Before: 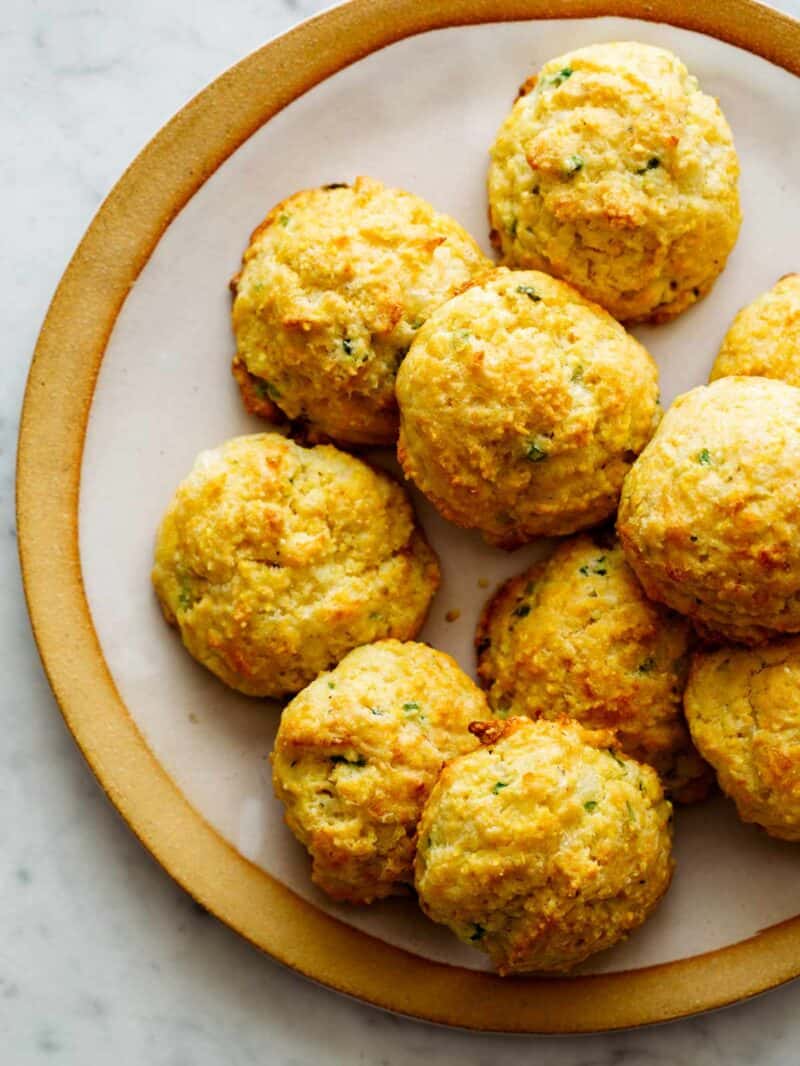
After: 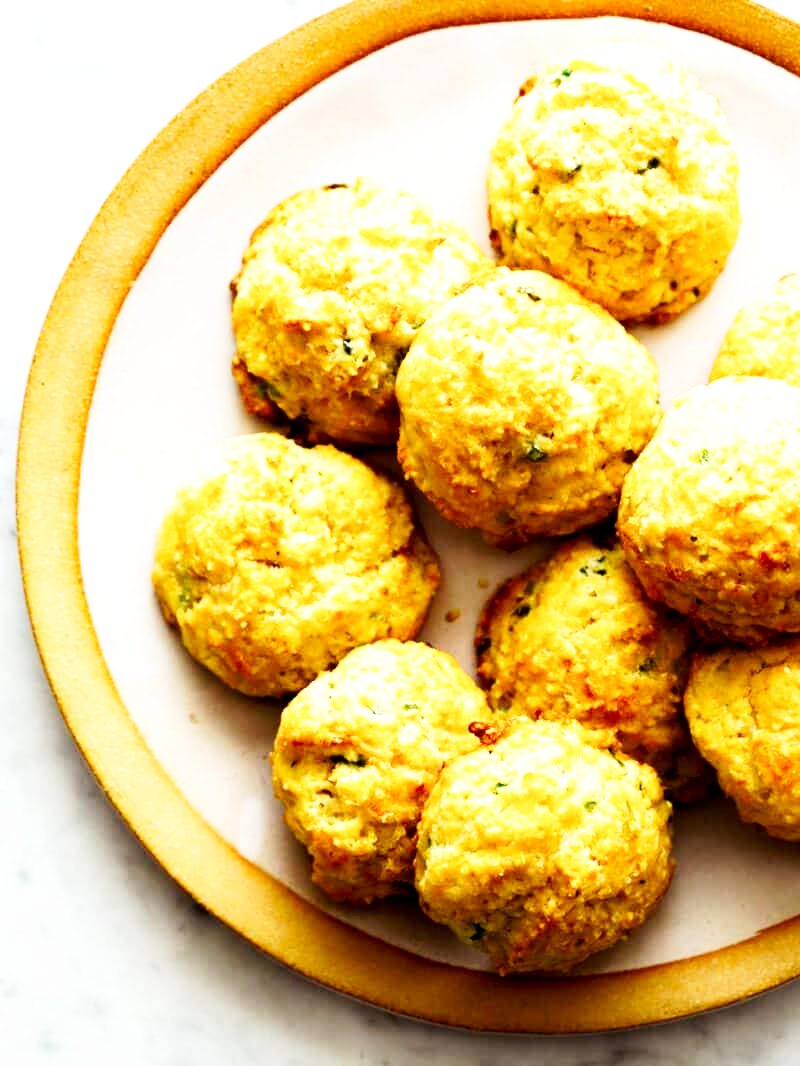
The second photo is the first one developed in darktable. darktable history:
tone equalizer: -8 EV -0.773 EV, -7 EV -0.719 EV, -6 EV -0.605 EV, -5 EV -0.42 EV, -3 EV 0.387 EV, -2 EV 0.6 EV, -1 EV 0.678 EV, +0 EV 0.722 EV, edges refinement/feathering 500, mask exposure compensation -1.57 EV, preserve details guided filter
base curve: curves: ch0 [(0, 0) (0.005, 0.002) (0.15, 0.3) (0.4, 0.7) (0.75, 0.95) (1, 1)], preserve colors none
